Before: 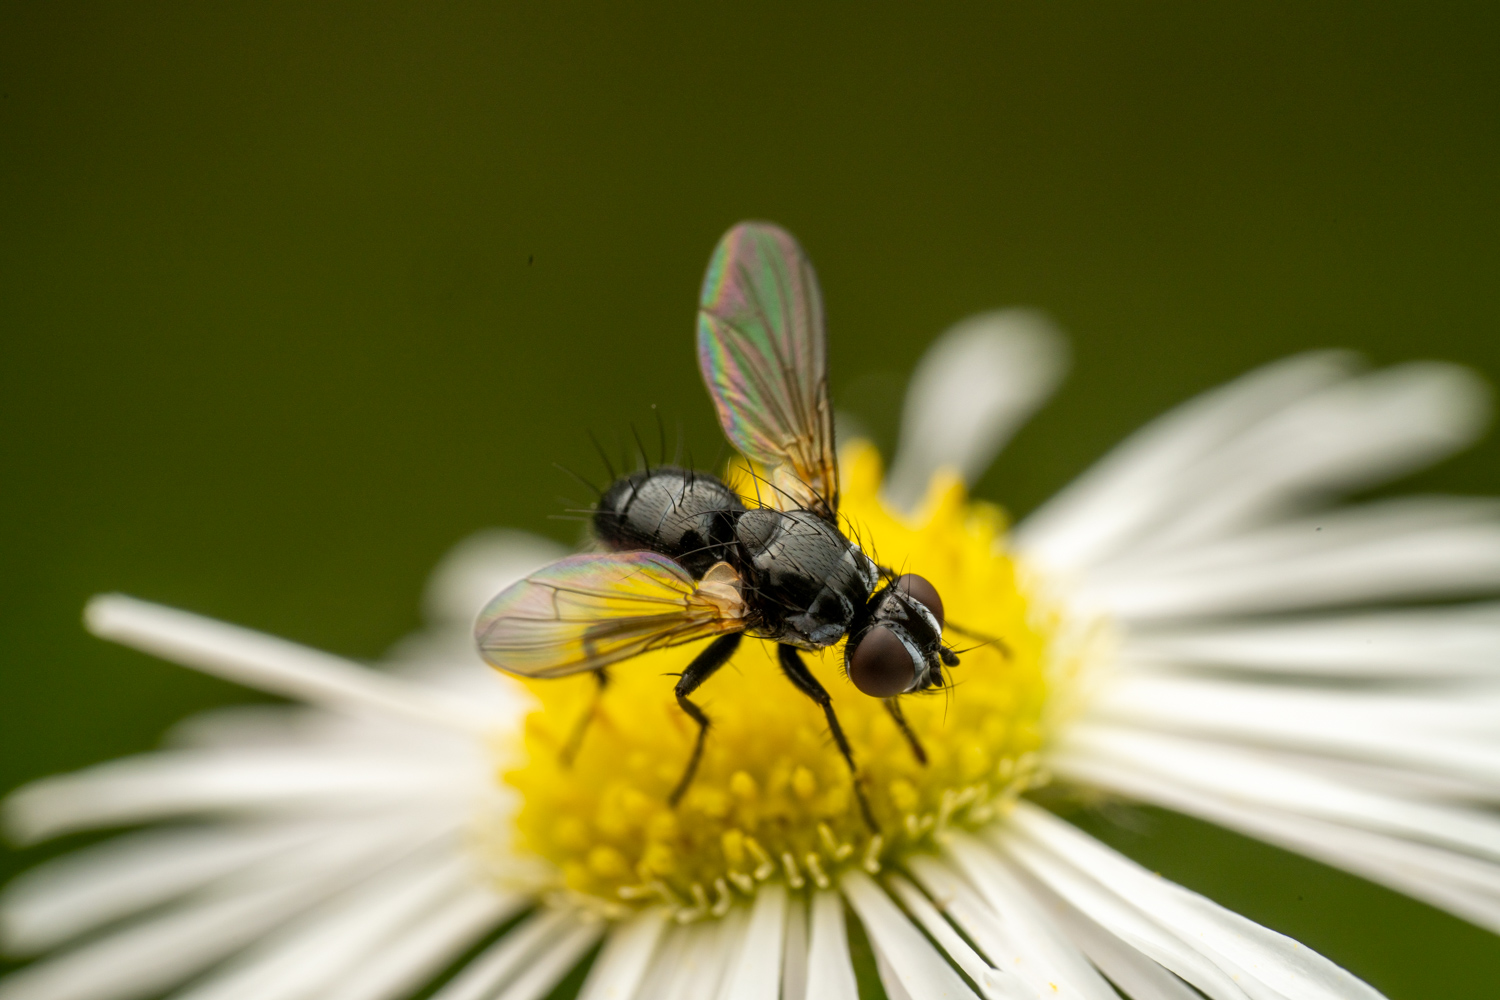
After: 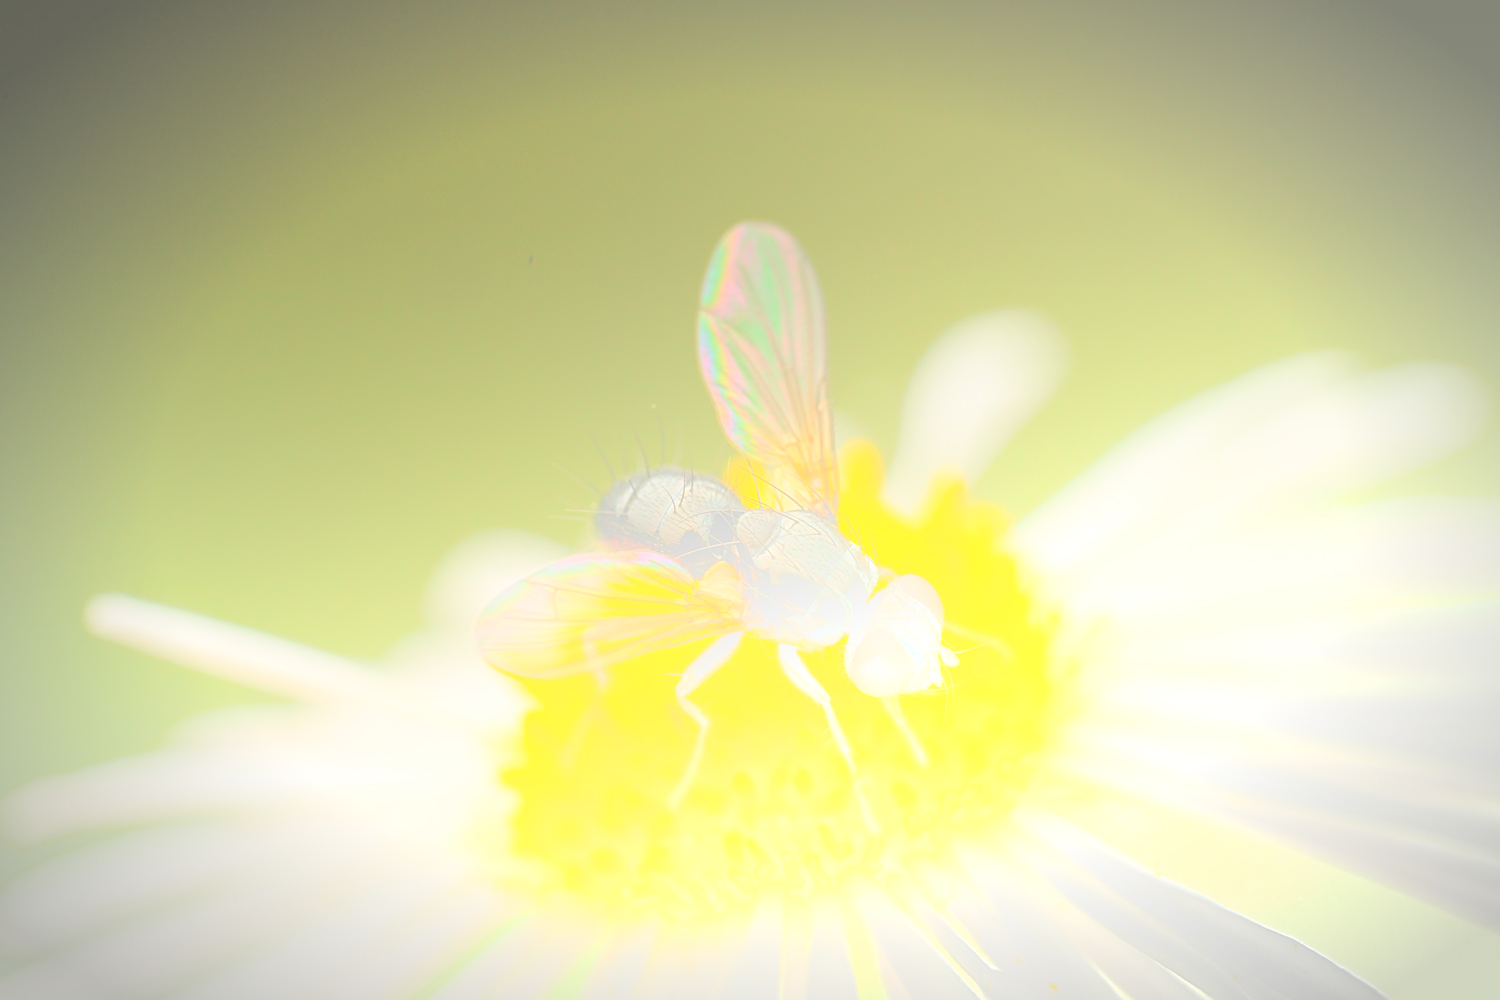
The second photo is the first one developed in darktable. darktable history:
bloom: size 85%, threshold 5%, strength 85%
sharpen: radius 1.4, amount 1.25, threshold 0.7
vignetting: fall-off start 79.43%, saturation -0.649, width/height ratio 1.327, unbound false
exposure: black level correction 0.002, compensate highlight preservation false
